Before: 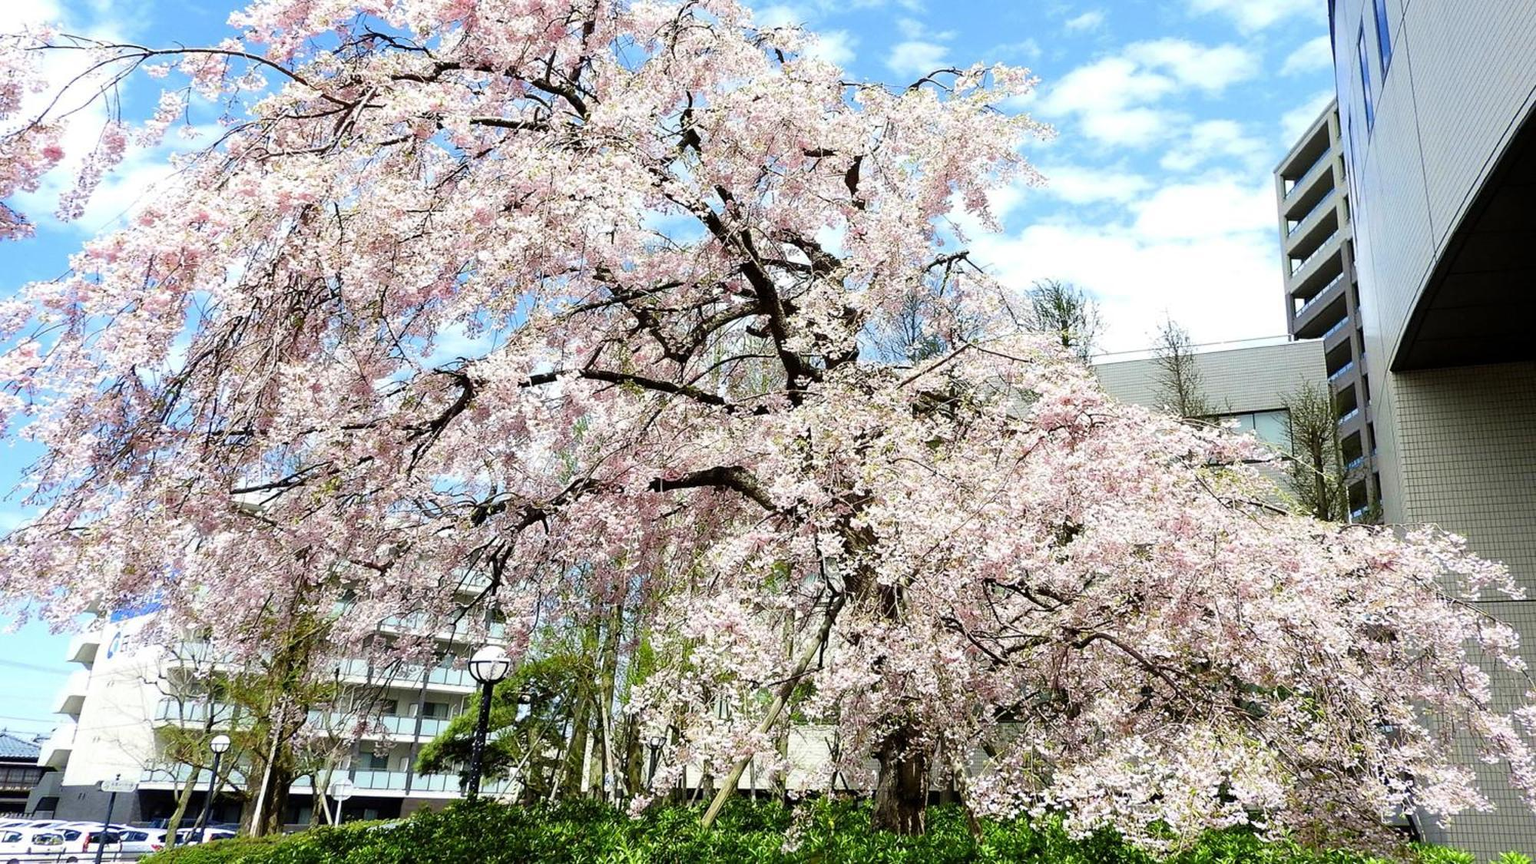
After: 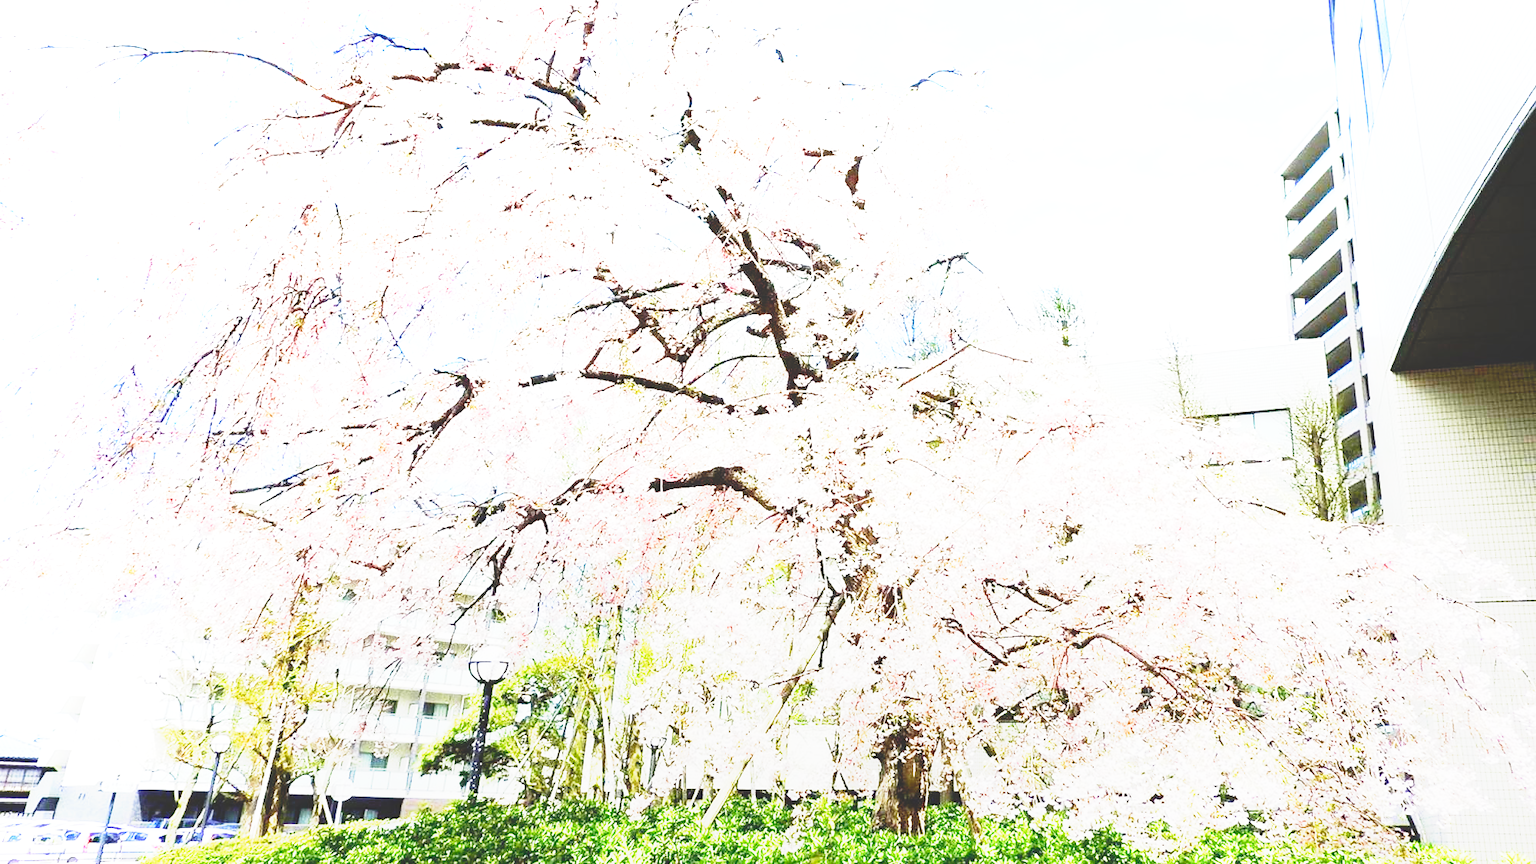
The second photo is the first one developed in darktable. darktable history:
base curve: curves: ch0 [(0, 0) (0.012, 0.01) (0.073, 0.168) (0.31, 0.711) (0.645, 0.957) (1, 1)], preserve colors none
tone equalizer: -8 EV -0.388 EV, -7 EV -0.367 EV, -6 EV -0.315 EV, -5 EV -0.212 EV, -3 EV 0.251 EV, -2 EV 0.355 EV, -1 EV 0.394 EV, +0 EV 0.412 EV, edges refinement/feathering 500, mask exposure compensation -1.57 EV, preserve details no
local contrast: detail 69%
exposure: black level correction 0, exposure 1.745 EV, compensate exposure bias true, compensate highlight preservation false
